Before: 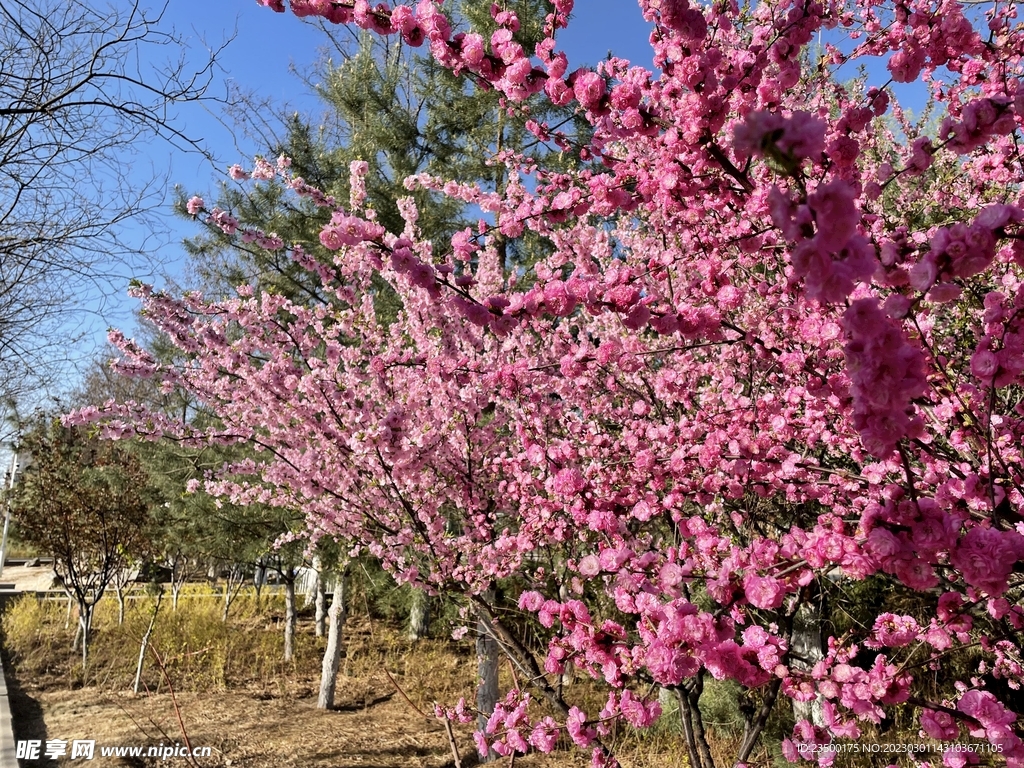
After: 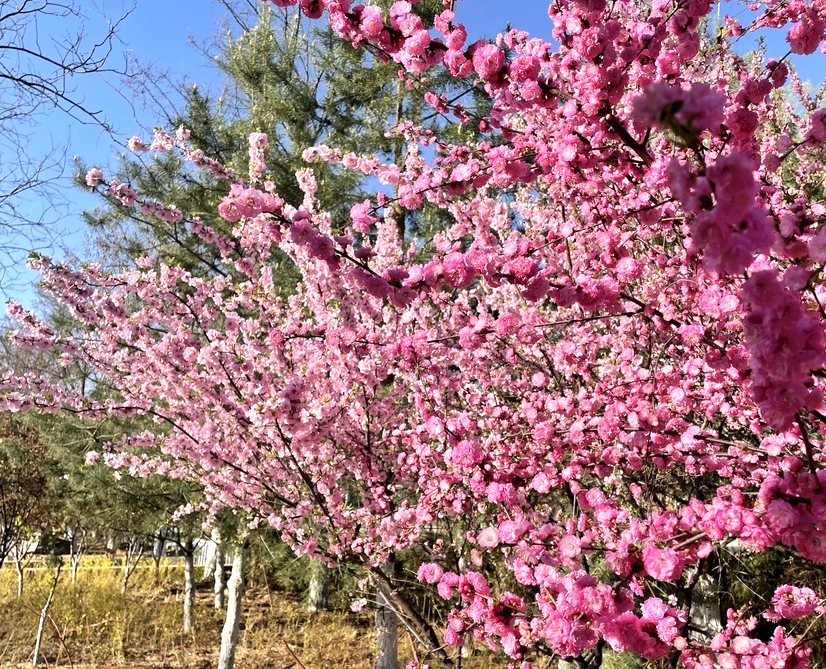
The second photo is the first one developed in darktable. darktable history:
crop: left 9.959%, top 3.65%, right 9.31%, bottom 9.117%
exposure: exposure 0.494 EV, compensate highlight preservation false
